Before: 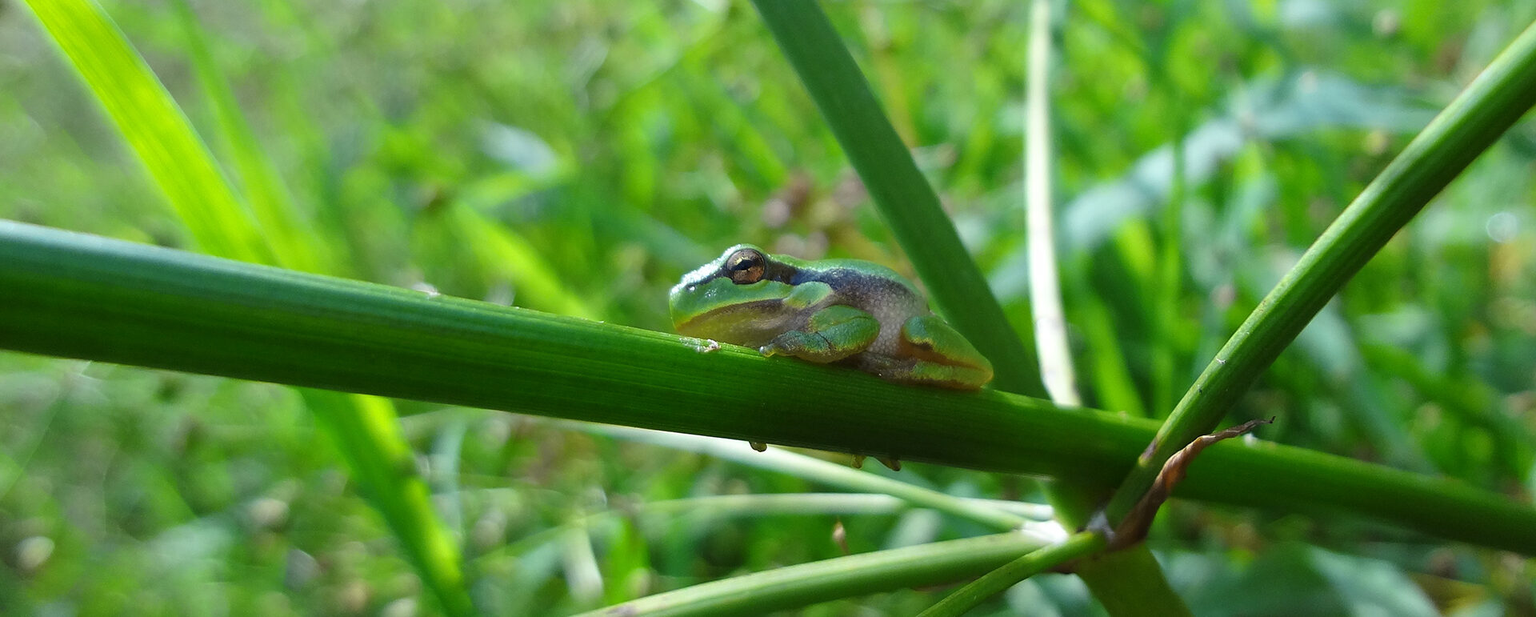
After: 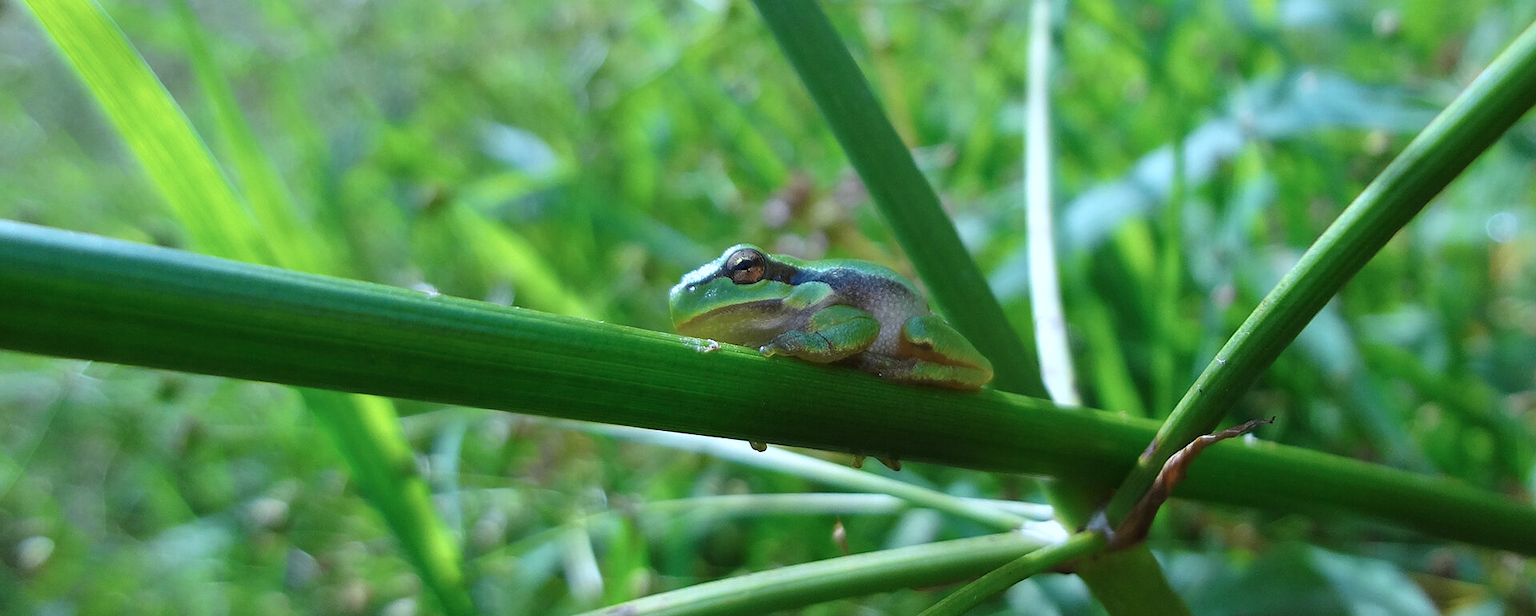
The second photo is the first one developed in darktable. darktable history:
local contrast: mode bilateral grid, contrast 20, coarseness 50, detail 103%, midtone range 0.2
color correction: highlights a* -1.86, highlights b* -18.14
